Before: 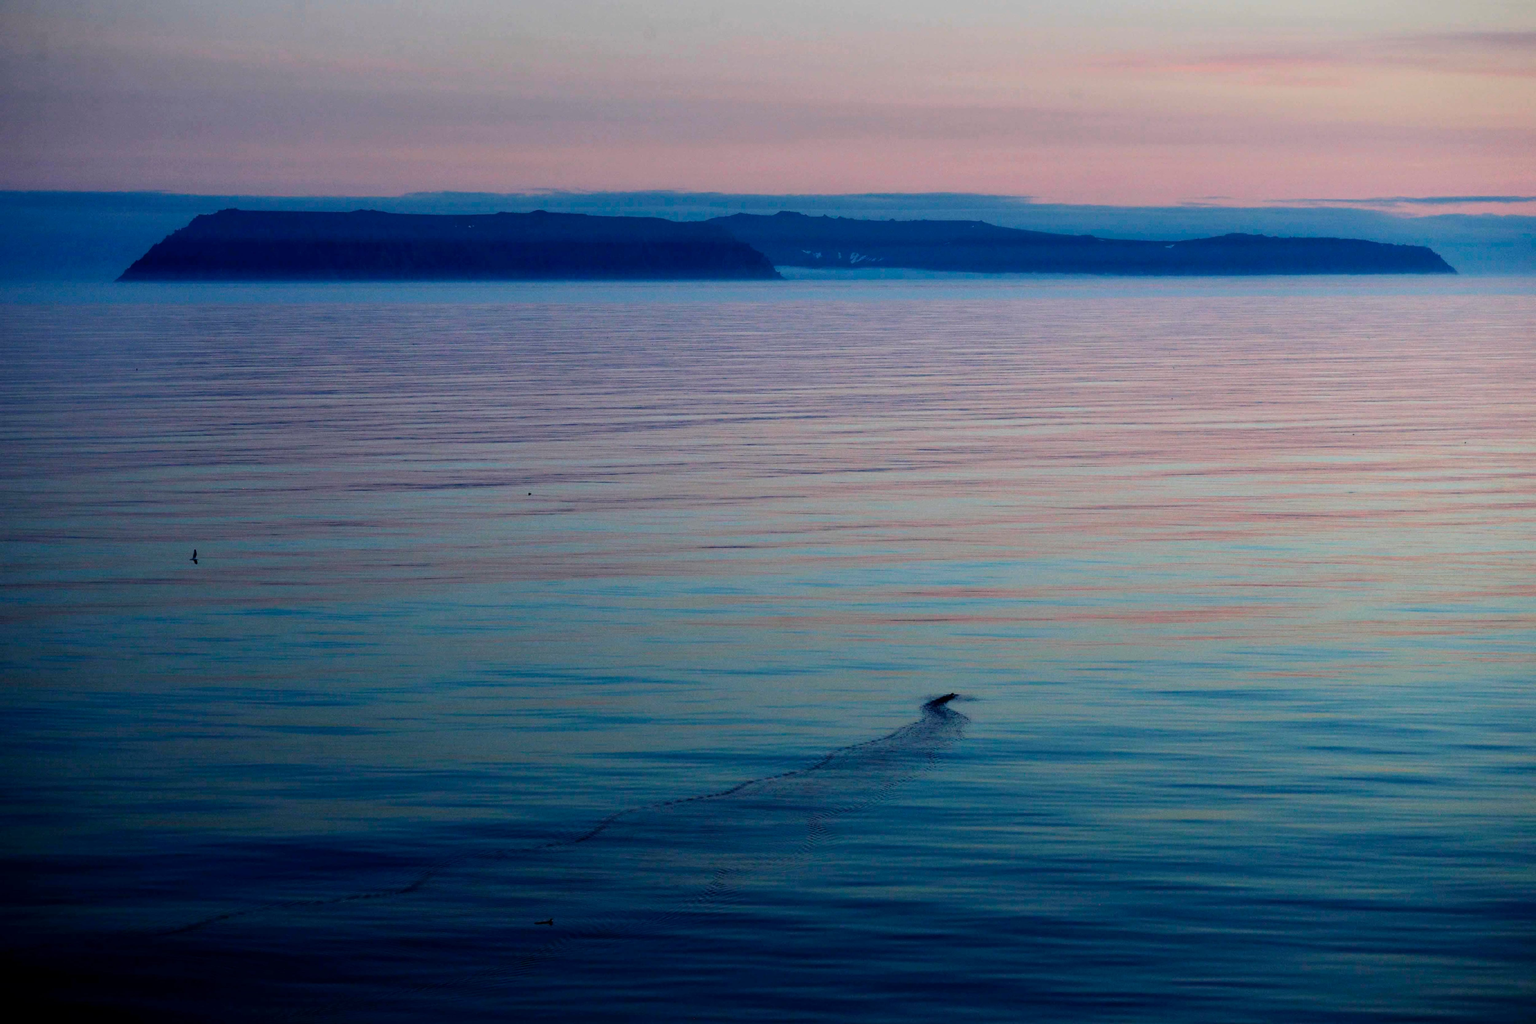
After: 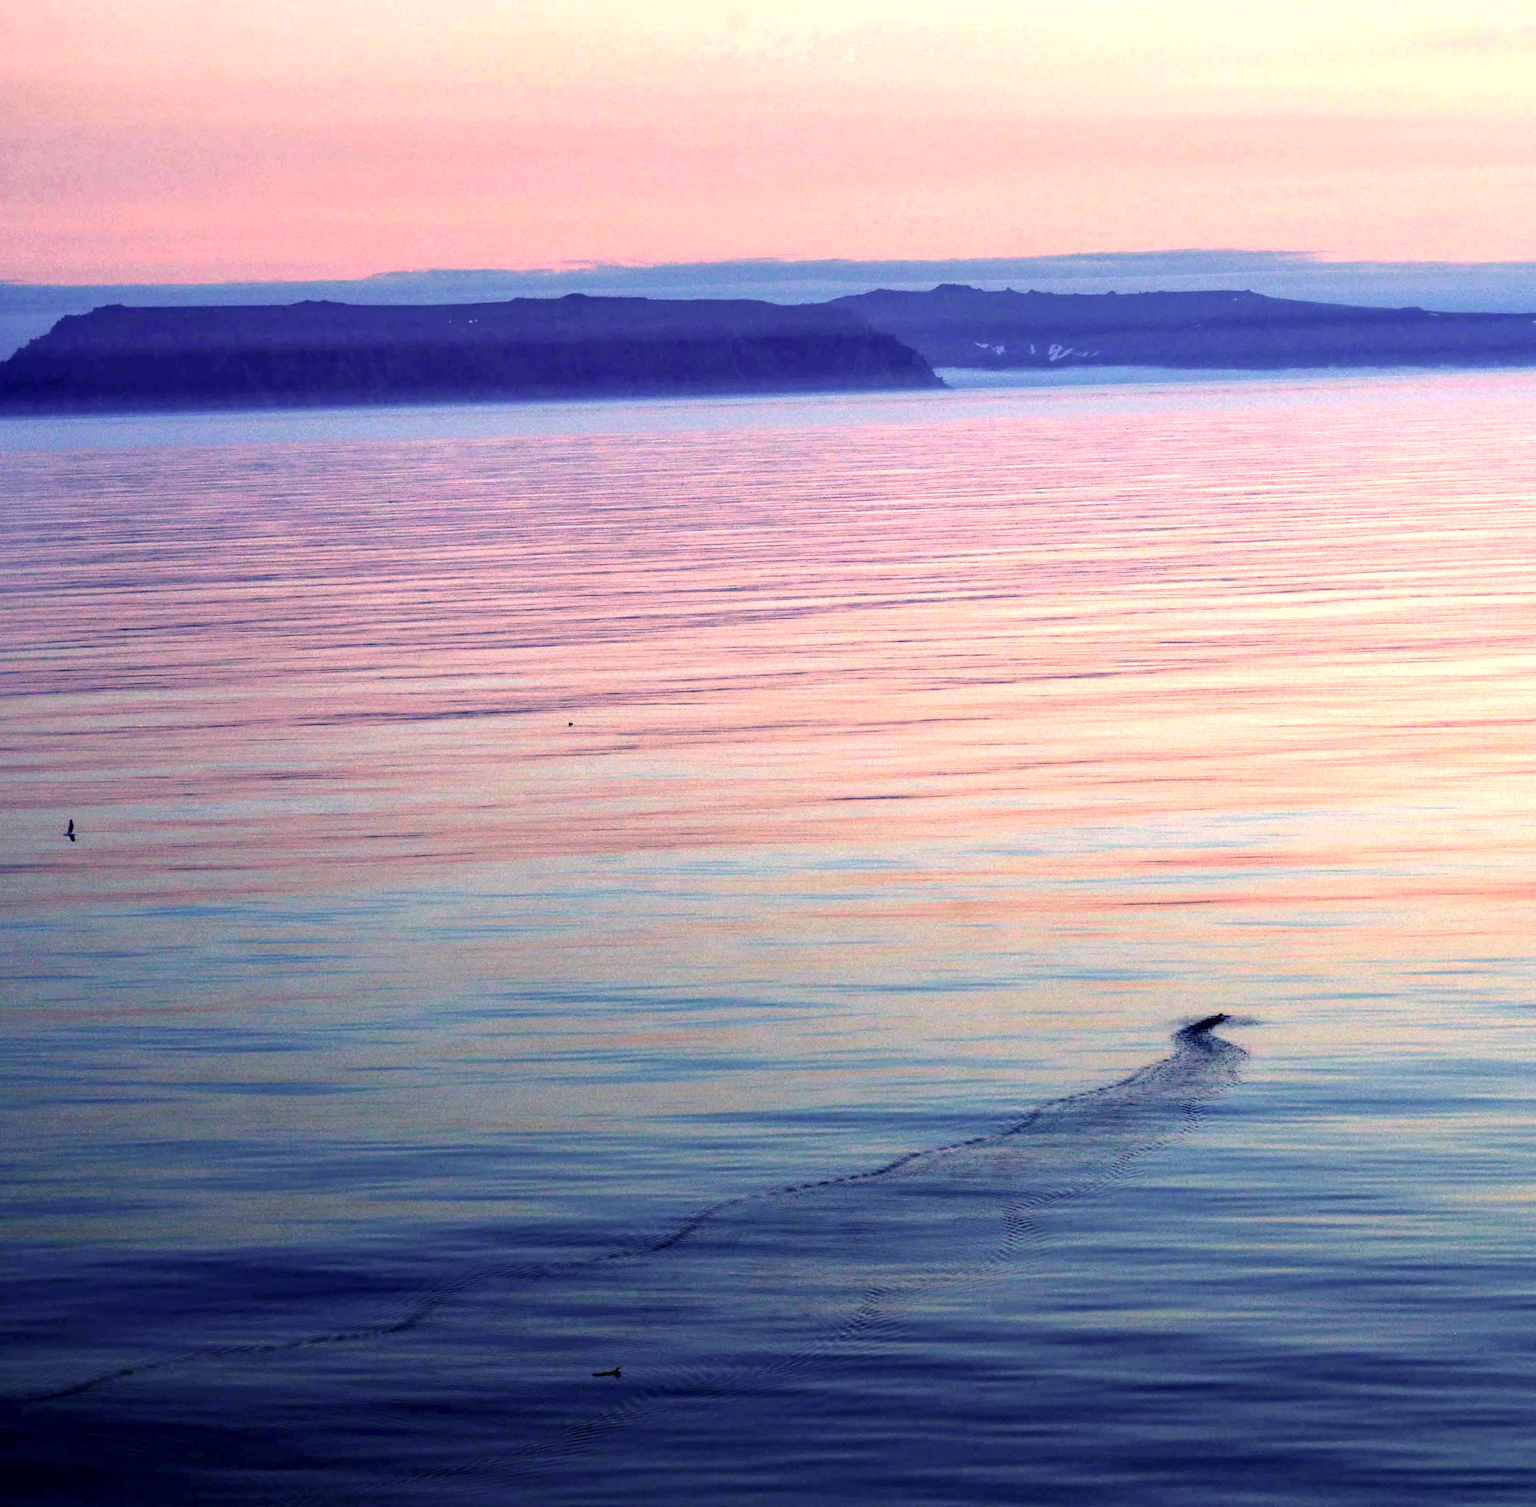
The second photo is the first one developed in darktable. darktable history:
exposure: black level correction 0, exposure 1.5 EV, compensate exposure bias true, compensate highlight preservation false
rotate and perspective: rotation -1.32°, lens shift (horizontal) -0.031, crop left 0.015, crop right 0.985, crop top 0.047, crop bottom 0.982
color correction: highlights a* 21.88, highlights b* 22.25
crop and rotate: left 8.786%, right 24.548%
local contrast: on, module defaults
